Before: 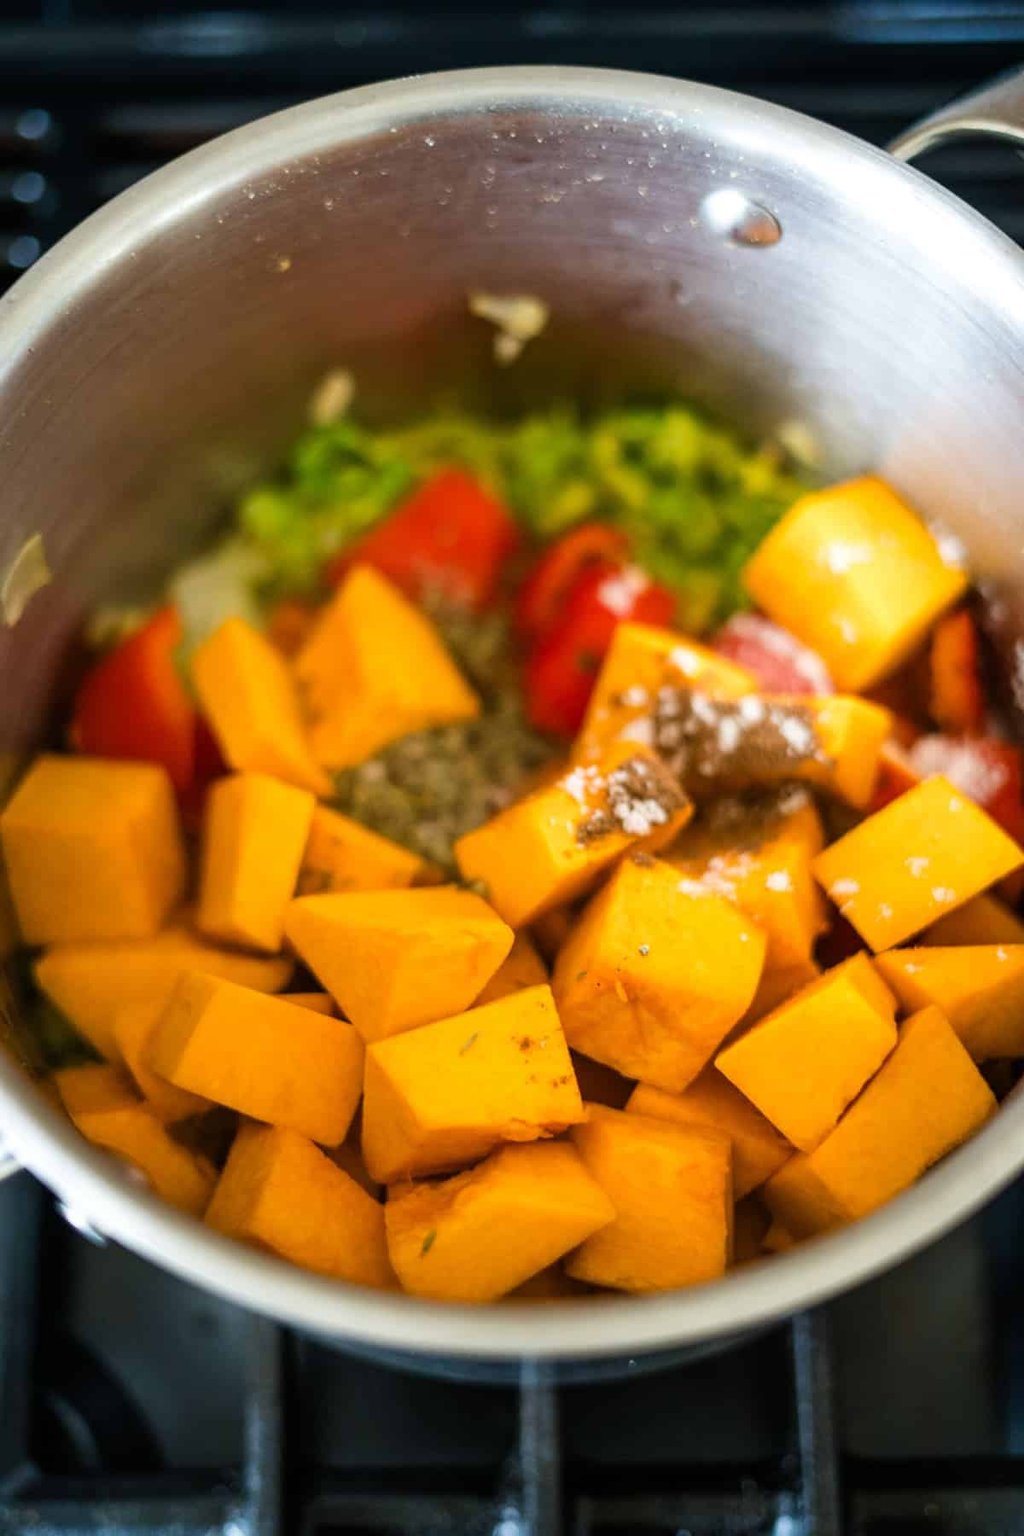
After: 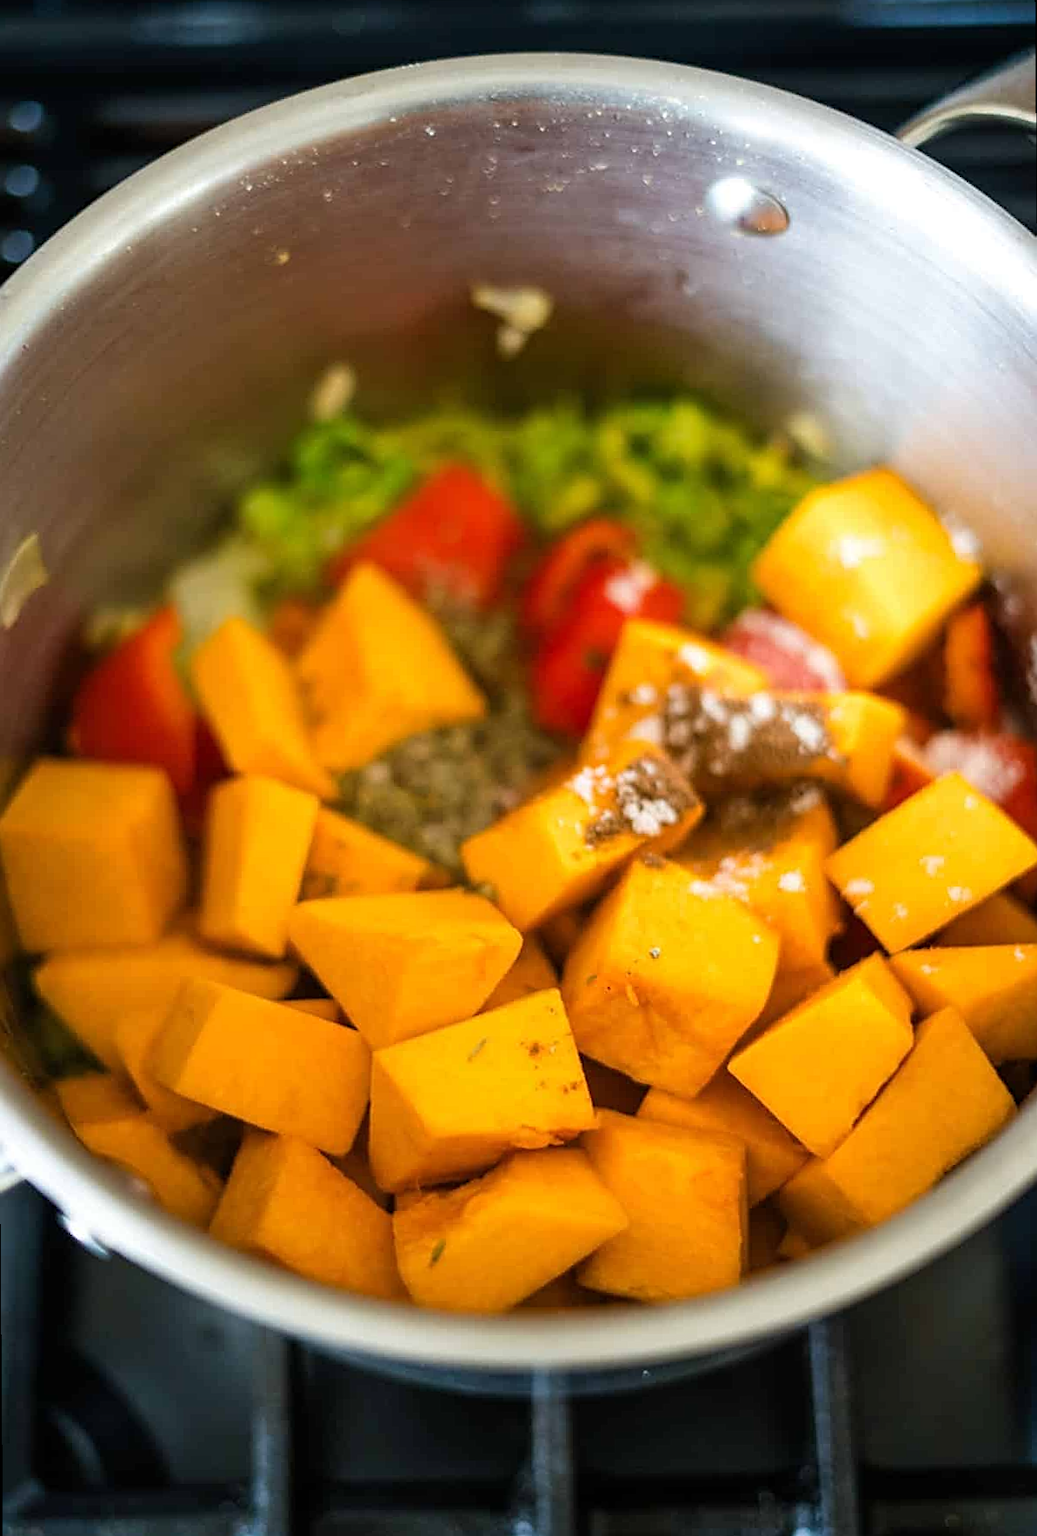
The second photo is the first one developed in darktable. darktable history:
rotate and perspective: rotation -0.45°, automatic cropping original format, crop left 0.008, crop right 0.992, crop top 0.012, crop bottom 0.988
sharpen: on, module defaults
levels: levels [0, 0.498, 1]
